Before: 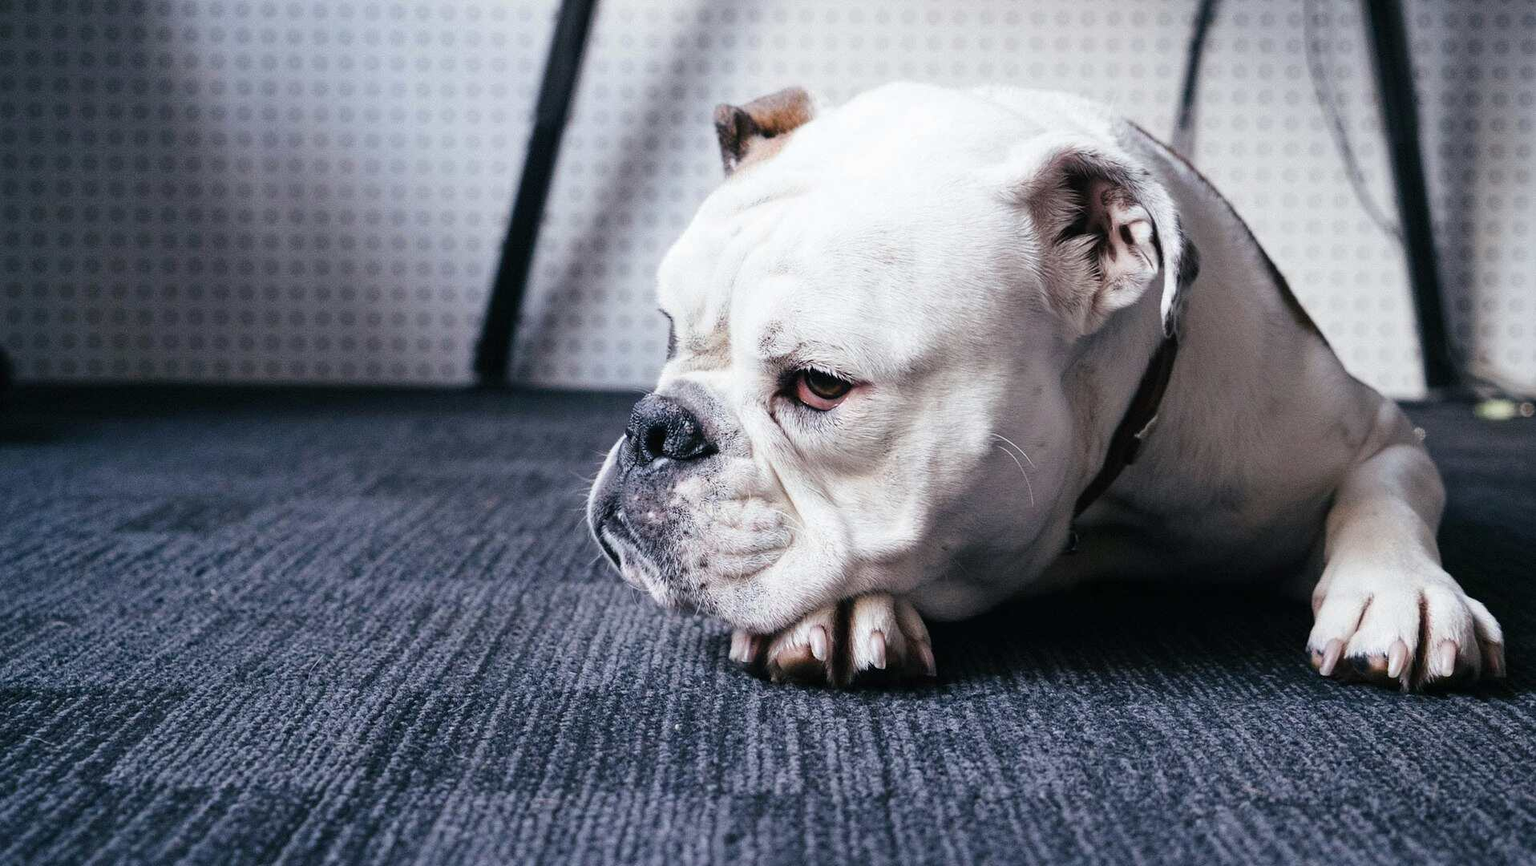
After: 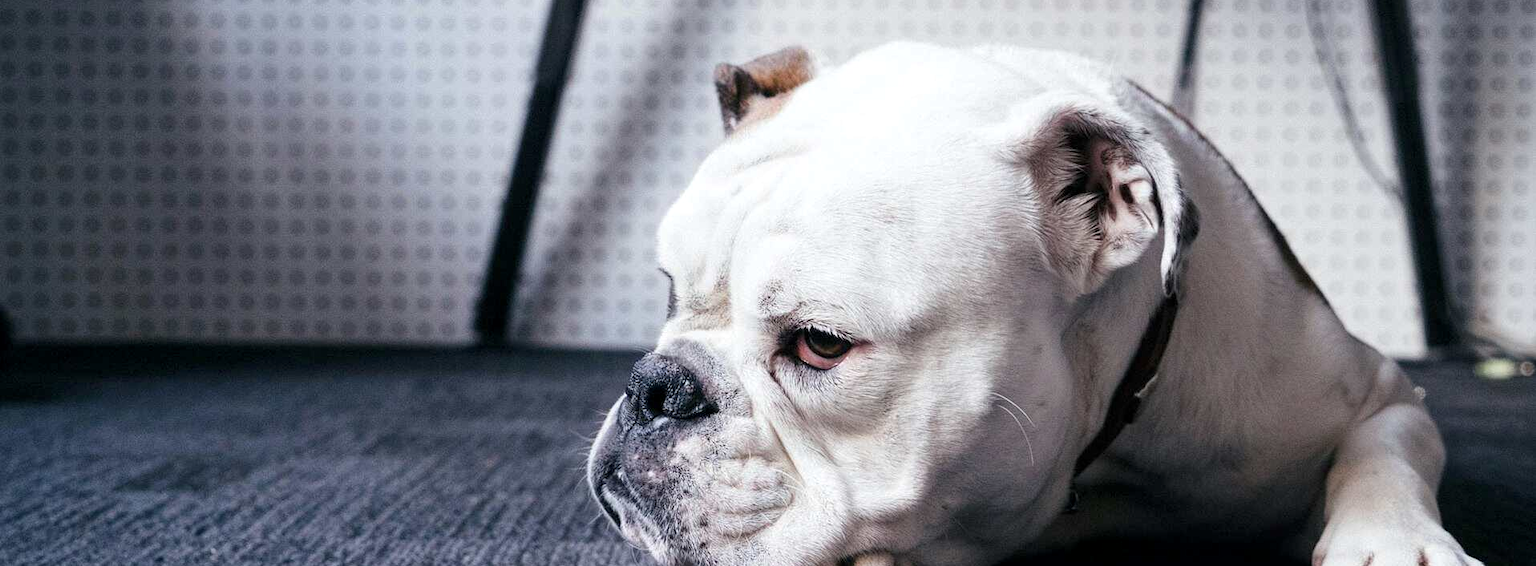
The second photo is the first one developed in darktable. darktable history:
crop and rotate: top 4.792%, bottom 29.702%
local contrast: highlights 106%, shadows 101%, detail 120%, midtone range 0.2
